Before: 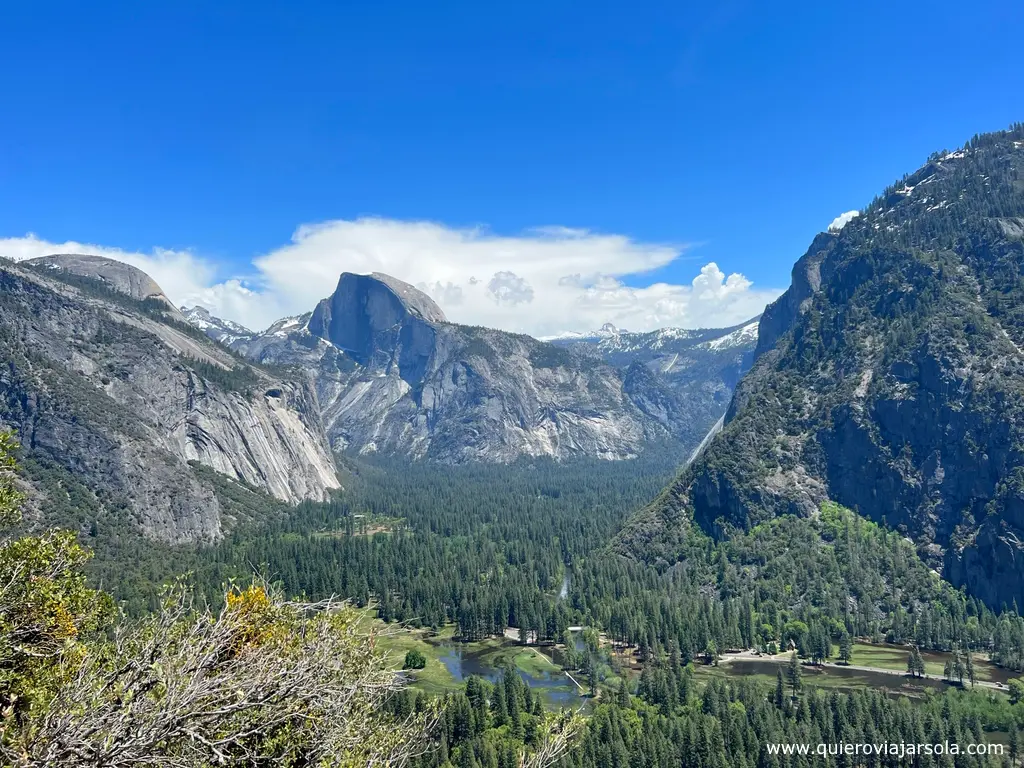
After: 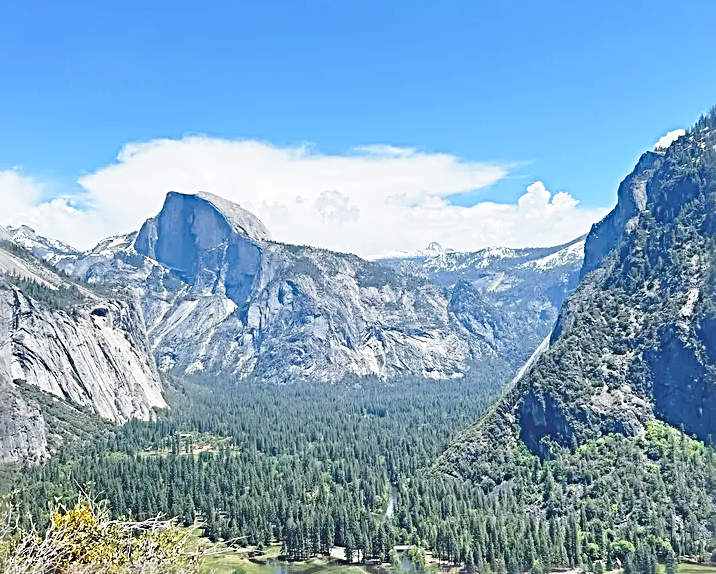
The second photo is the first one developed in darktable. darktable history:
sharpen: radius 3.69, amount 0.928
crop and rotate: left 17.046%, top 10.659%, right 12.989%, bottom 14.553%
exposure: black level correction -0.025, exposure -0.117 EV, compensate highlight preservation false
base curve: curves: ch0 [(0, 0) (0.028, 0.03) (0.121, 0.232) (0.46, 0.748) (0.859, 0.968) (1, 1)], preserve colors none
